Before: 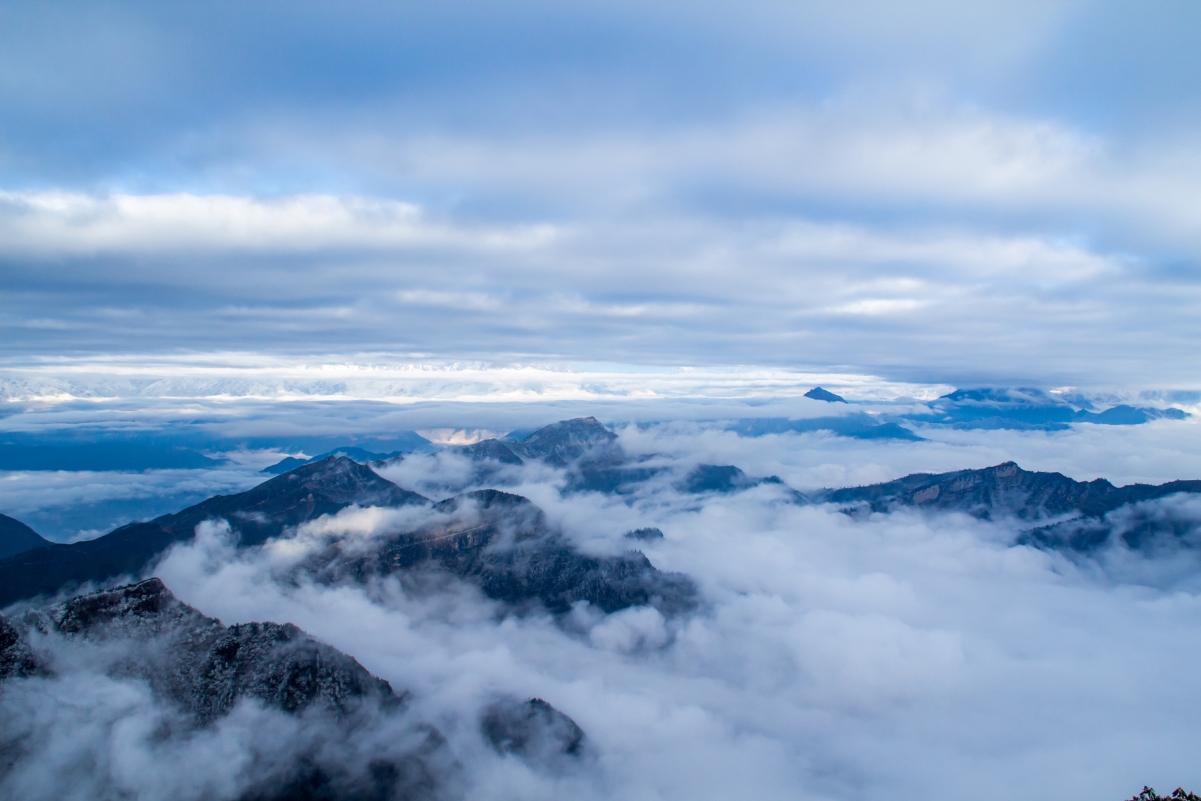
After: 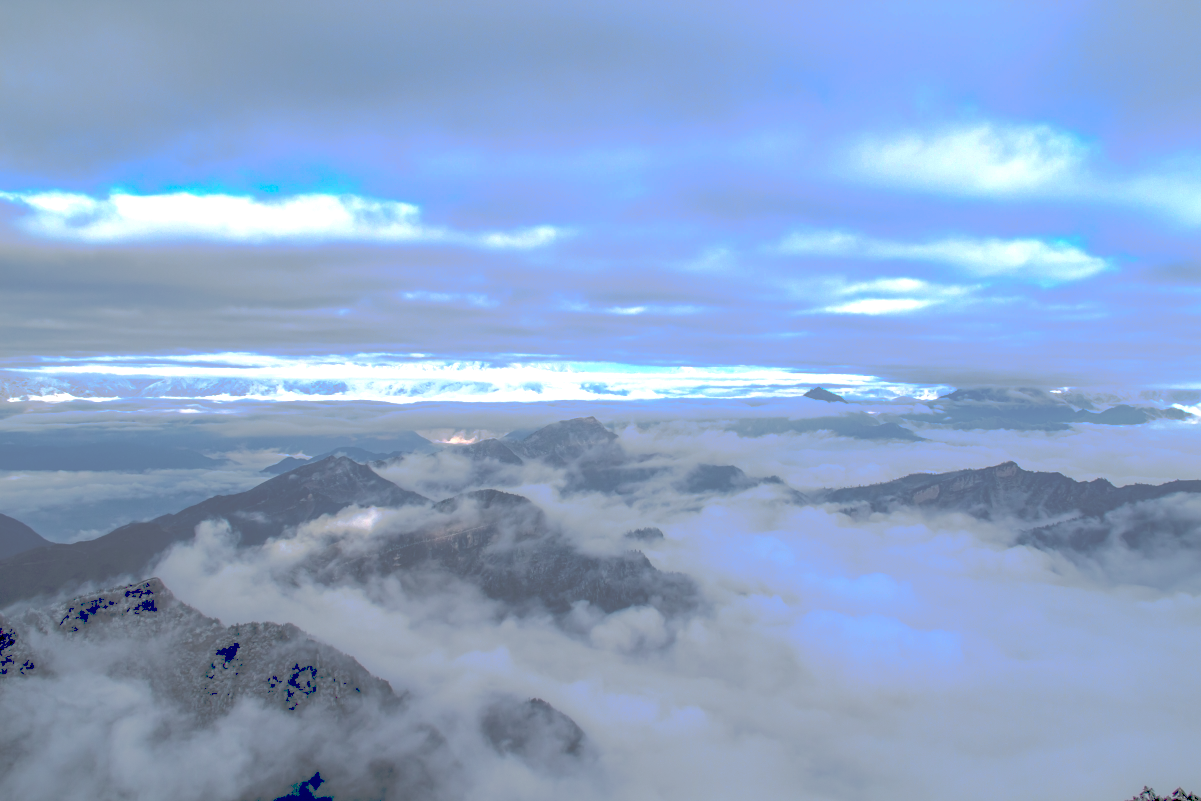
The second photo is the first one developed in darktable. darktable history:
exposure: black level correction 0.005, exposure 0.417 EV, compensate highlight preservation false
tone curve: curves: ch0 [(0, 0) (0.003, 0.322) (0.011, 0.327) (0.025, 0.345) (0.044, 0.365) (0.069, 0.378) (0.1, 0.391) (0.136, 0.403) (0.177, 0.412) (0.224, 0.429) (0.277, 0.448) (0.335, 0.474) (0.399, 0.503) (0.468, 0.537) (0.543, 0.57) (0.623, 0.61) (0.709, 0.653) (0.801, 0.699) (0.898, 0.75) (1, 1)], preserve colors none
